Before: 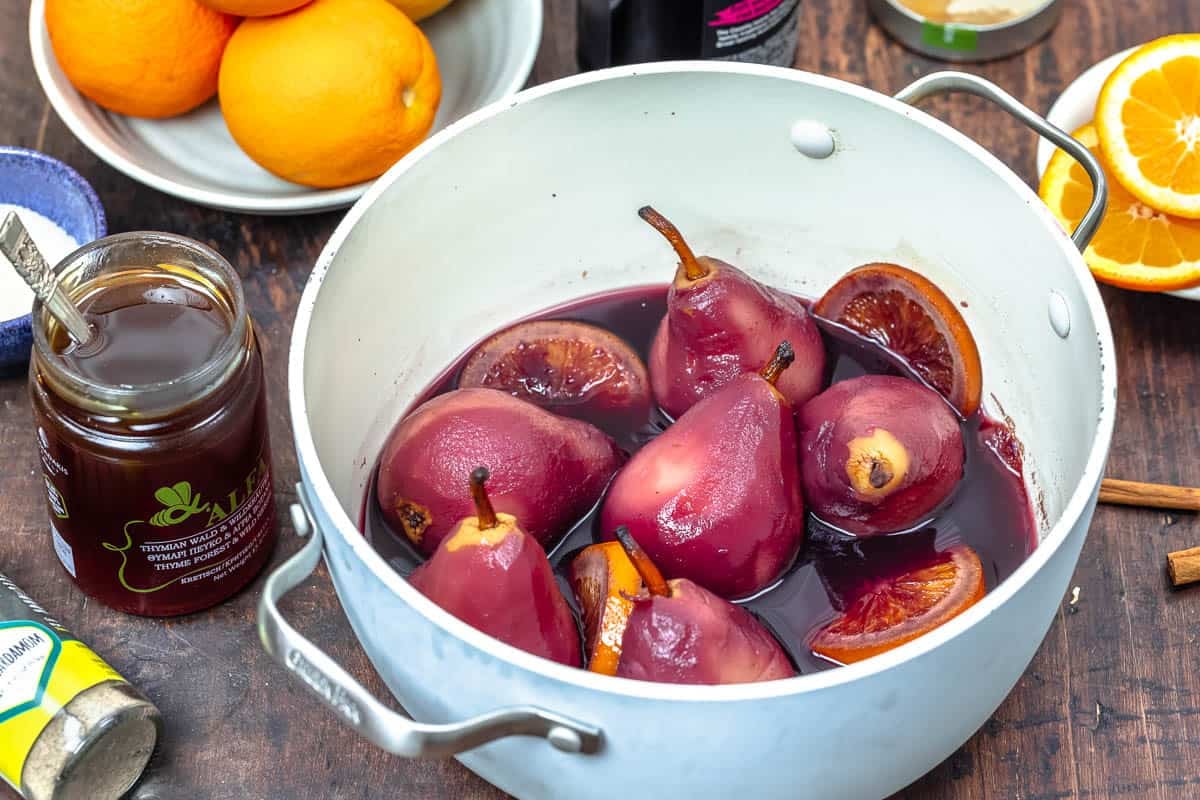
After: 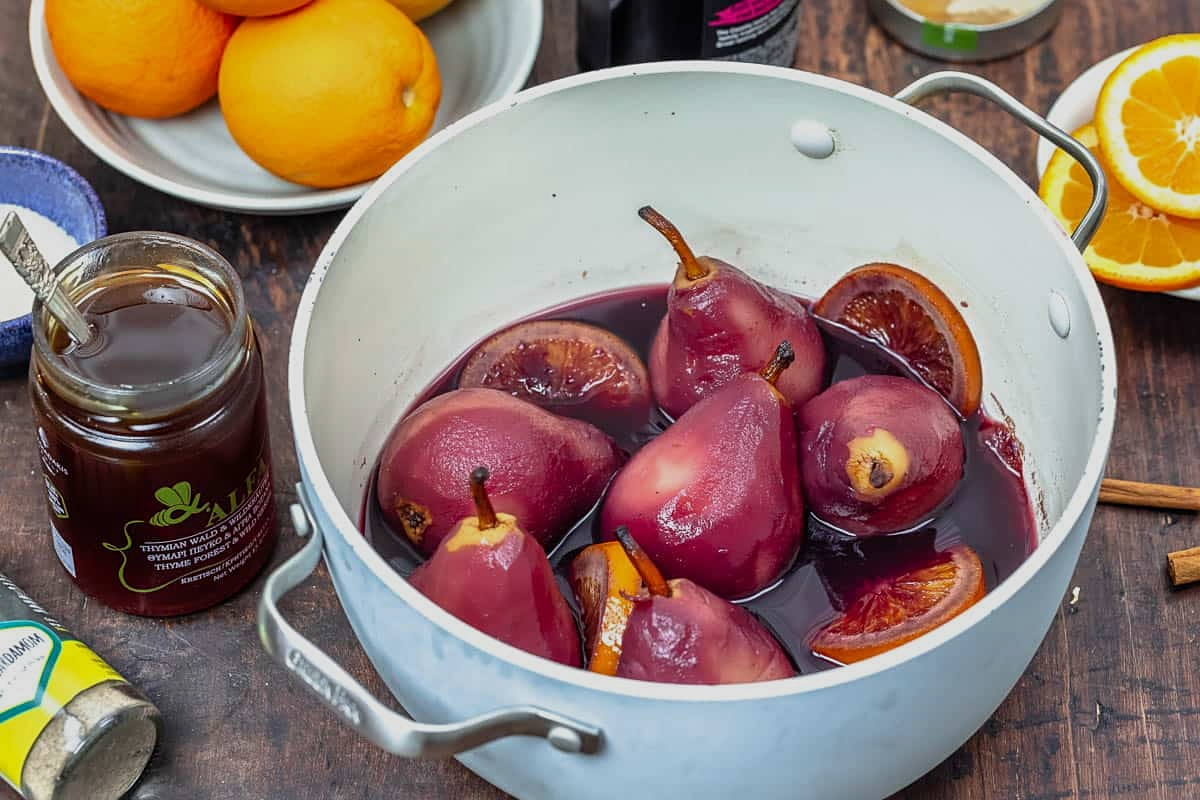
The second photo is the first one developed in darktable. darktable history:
exposure: exposure -0.425 EV, compensate exposure bias true, compensate highlight preservation false
sharpen: amount 0.201
